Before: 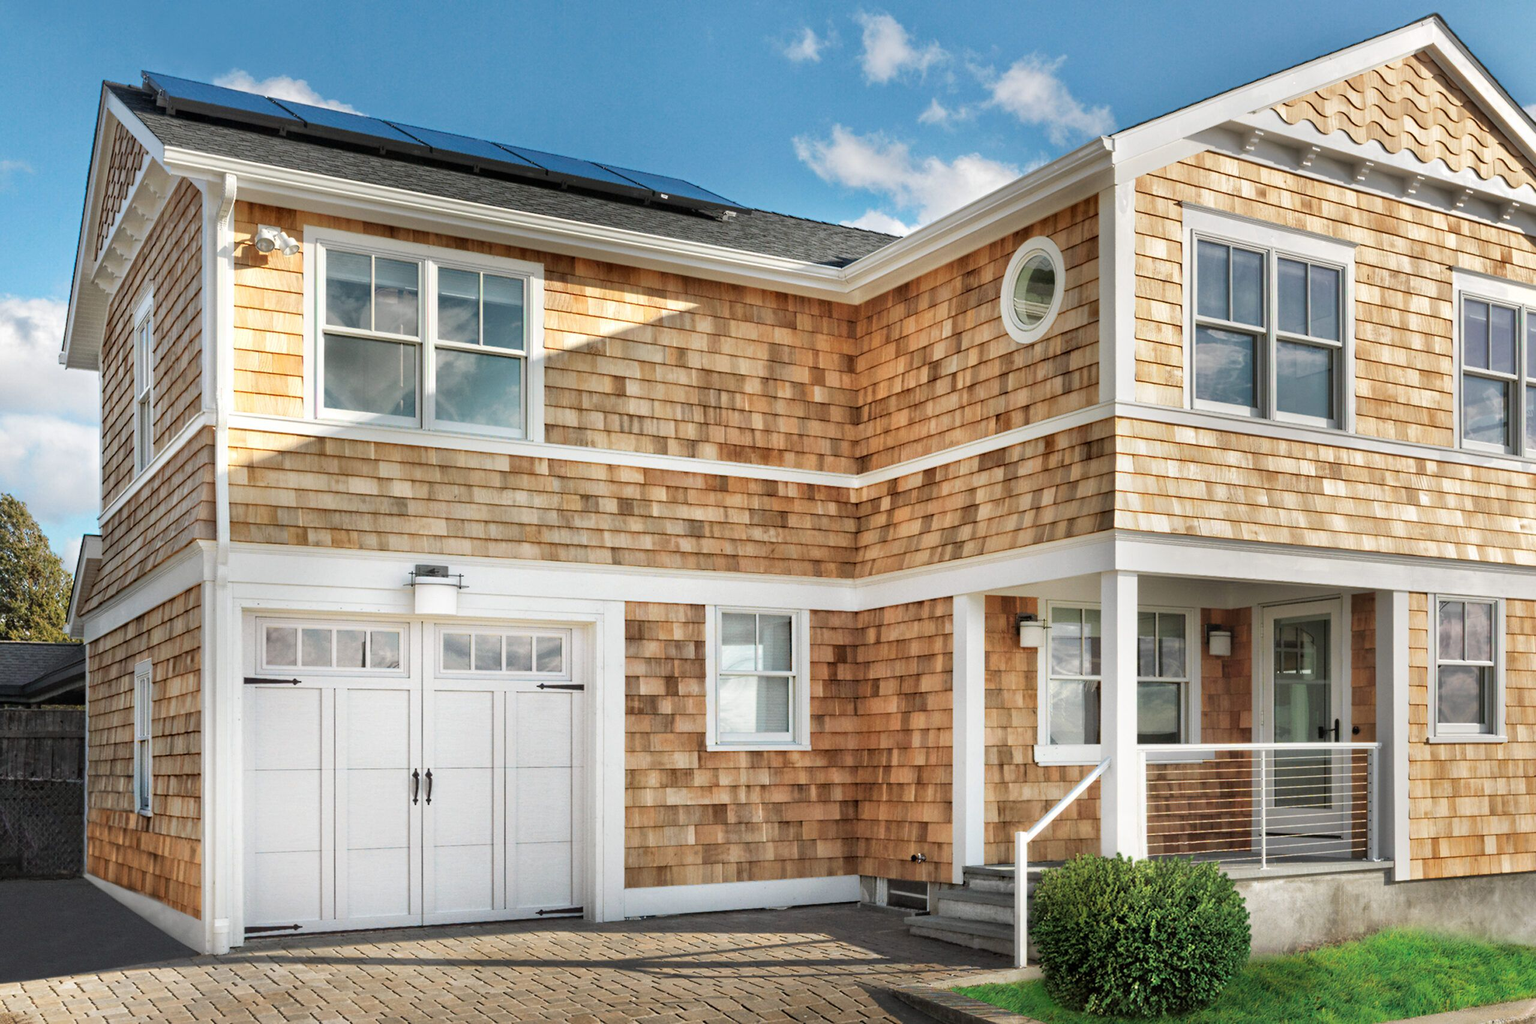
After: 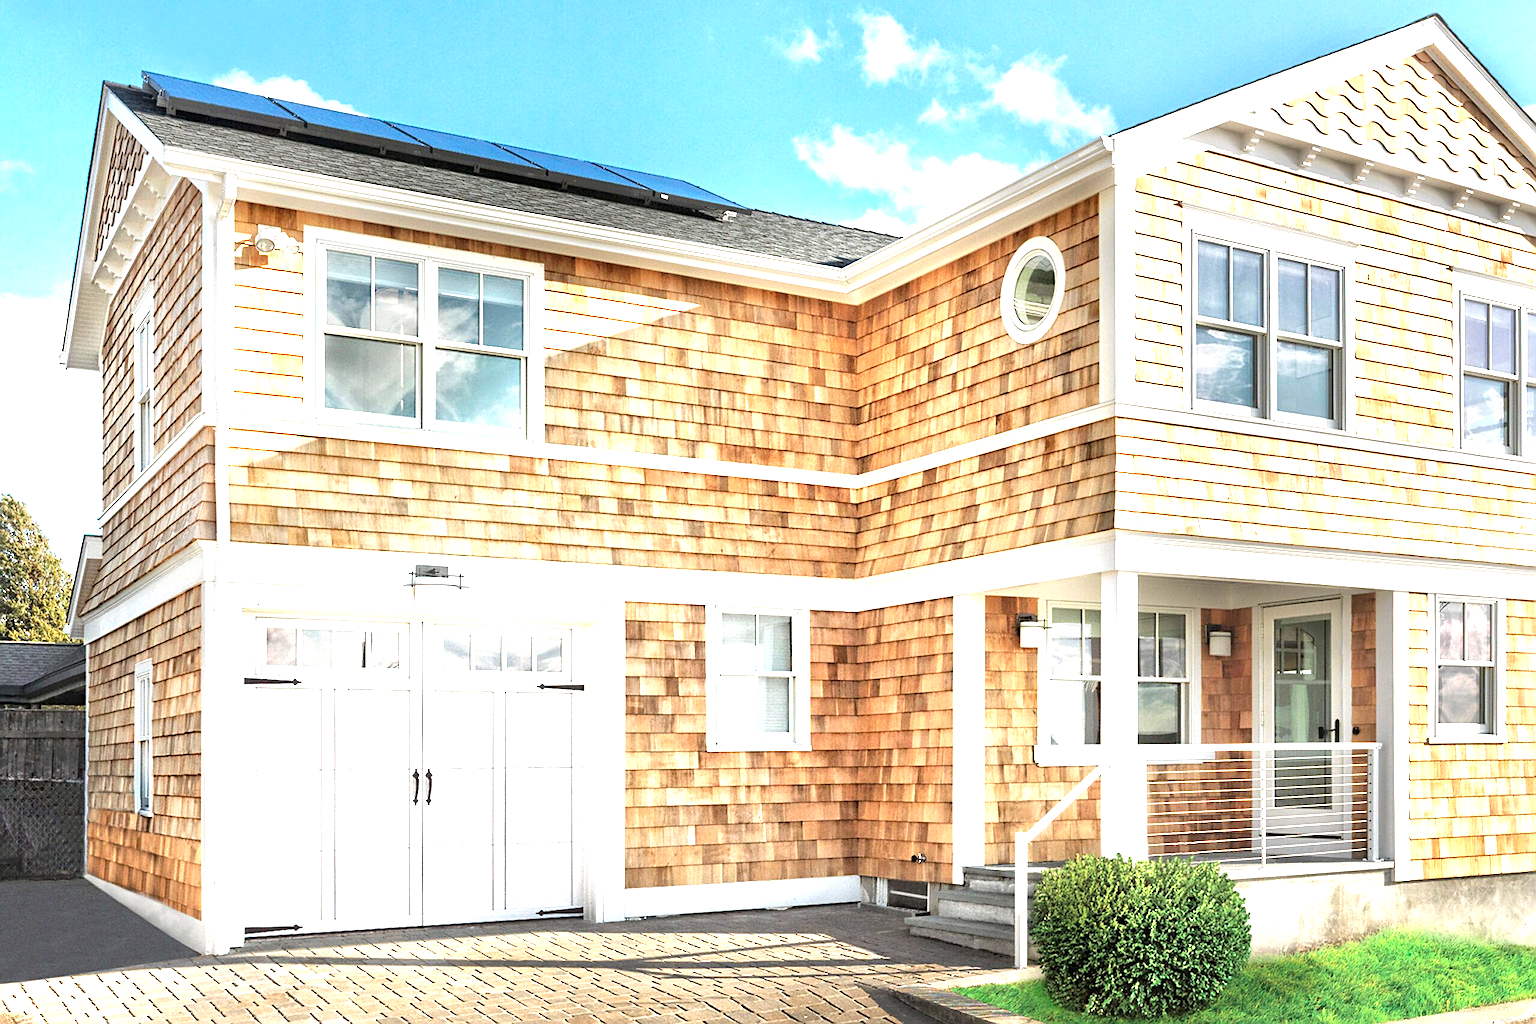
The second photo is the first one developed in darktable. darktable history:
sharpen: amount 0.576
exposure: black level correction 0, exposure 1.447 EV, compensate highlight preservation false
